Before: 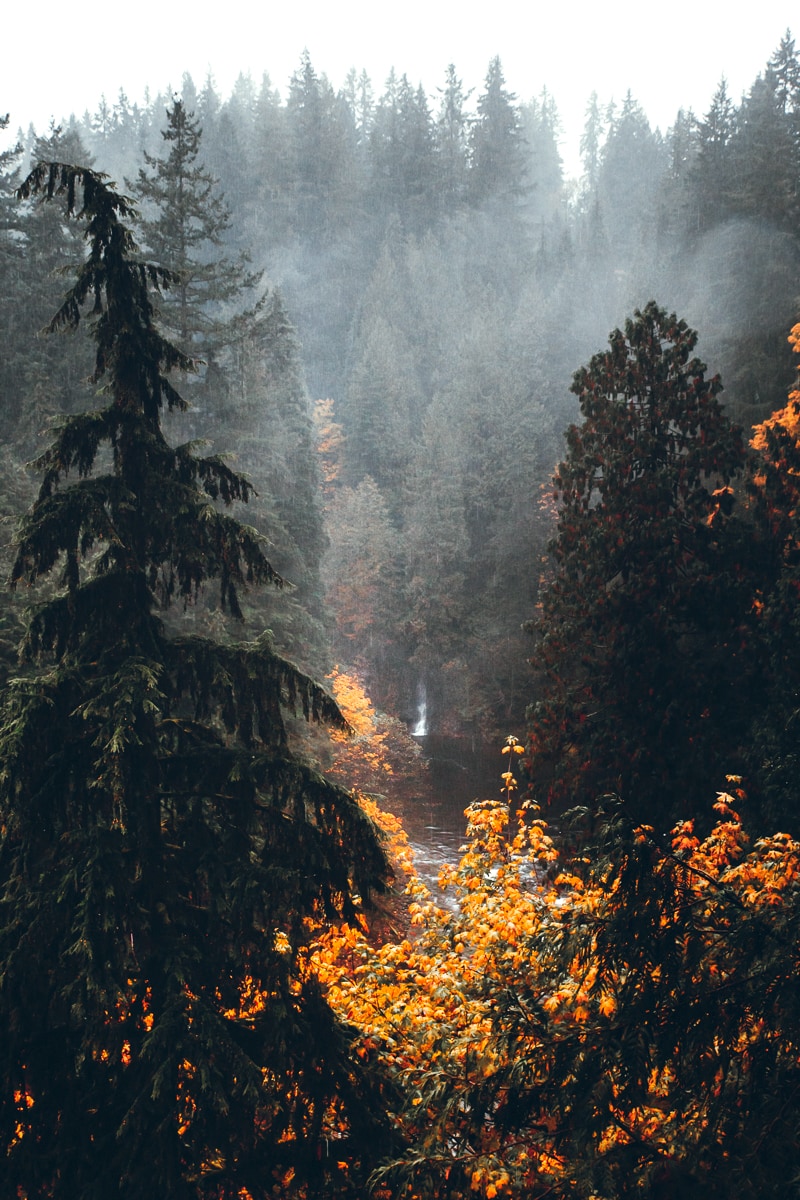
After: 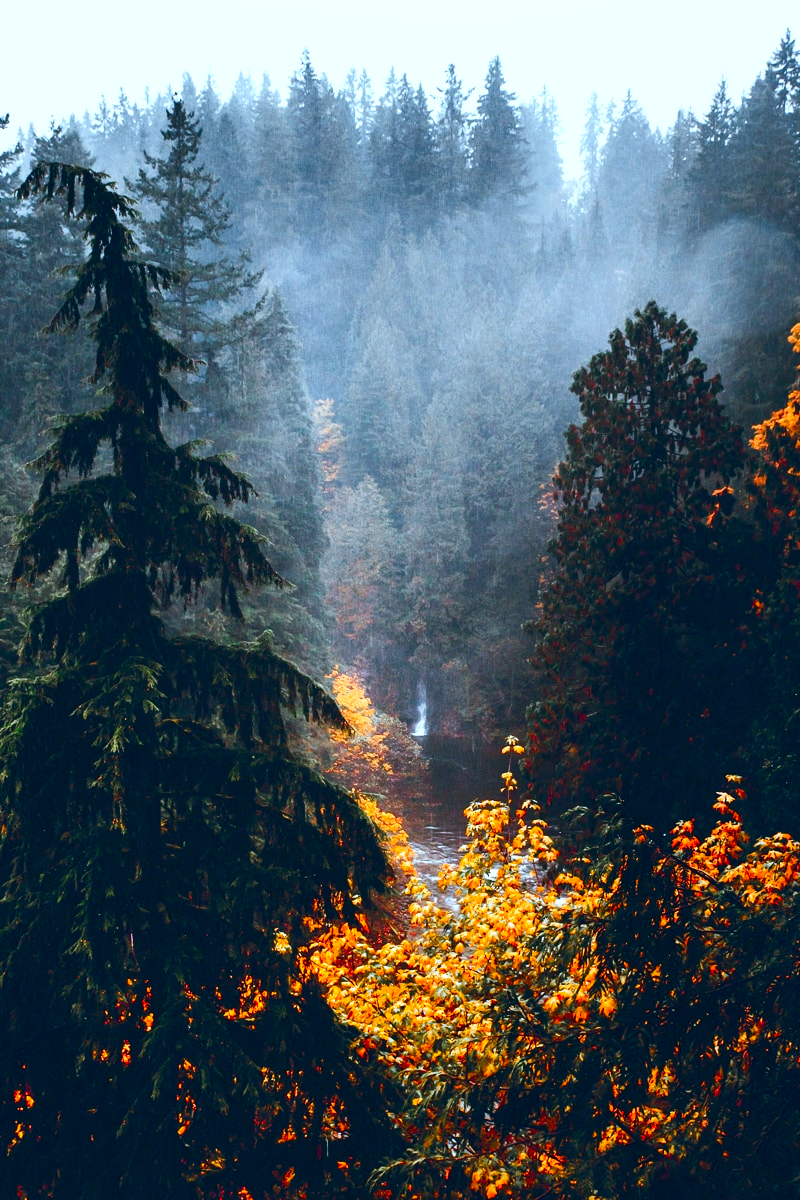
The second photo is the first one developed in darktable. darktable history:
white balance: red 0.924, blue 1.095
contrast brightness saturation: contrast 0.16, saturation 0.32
shadows and highlights: radius 171.16, shadows 27, white point adjustment 3.13, highlights -67.95, soften with gaussian
color balance rgb: perceptual saturation grading › global saturation 20%, perceptual saturation grading › highlights -25%, perceptual saturation grading › shadows 50%
